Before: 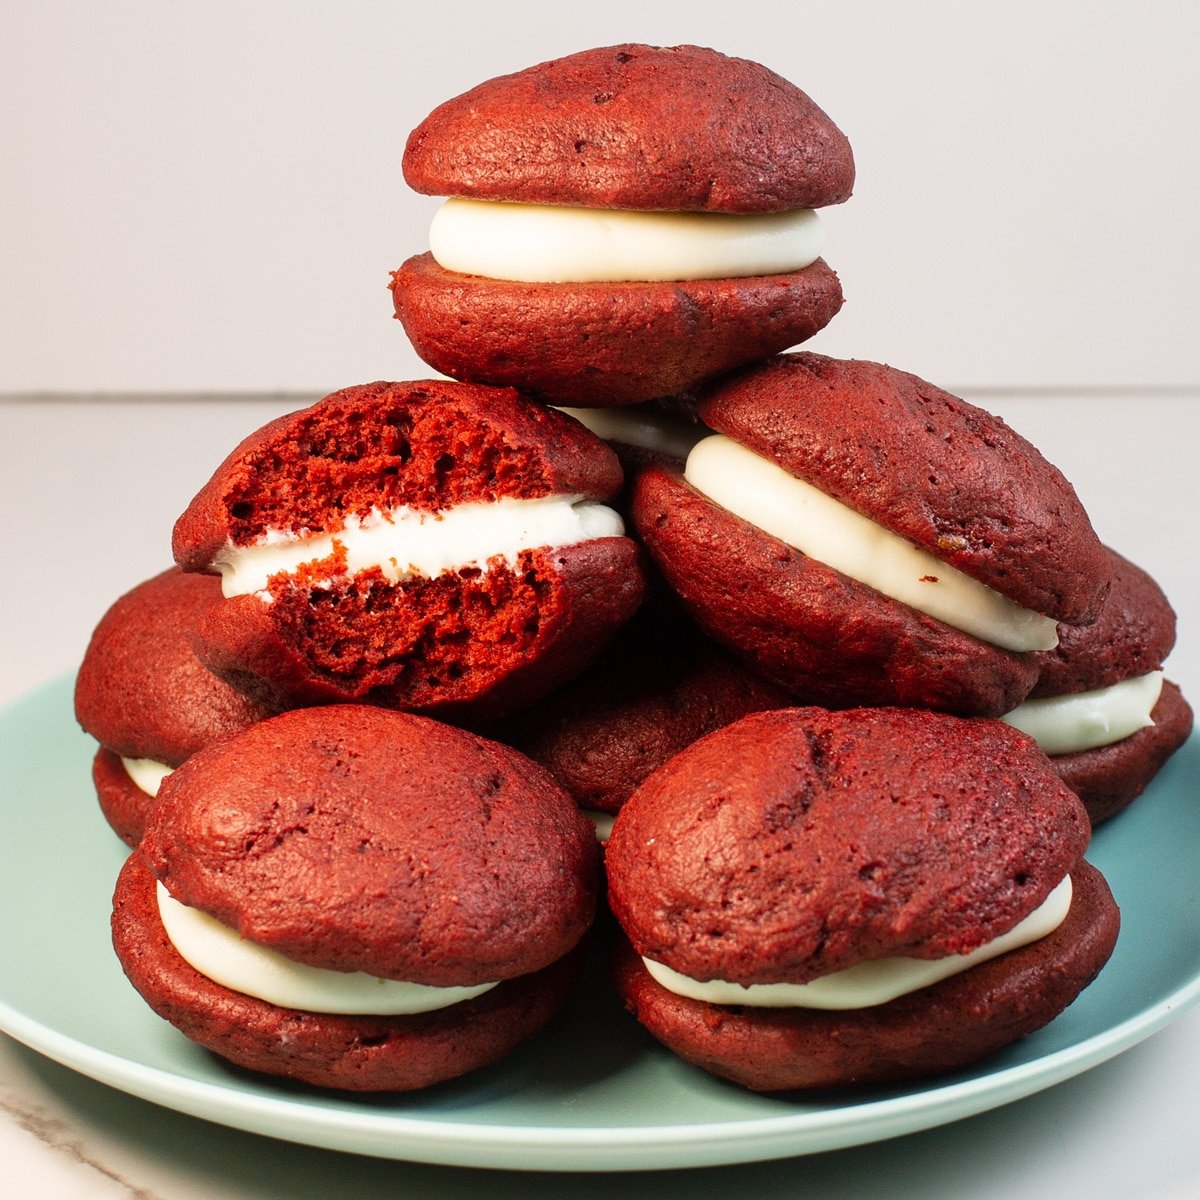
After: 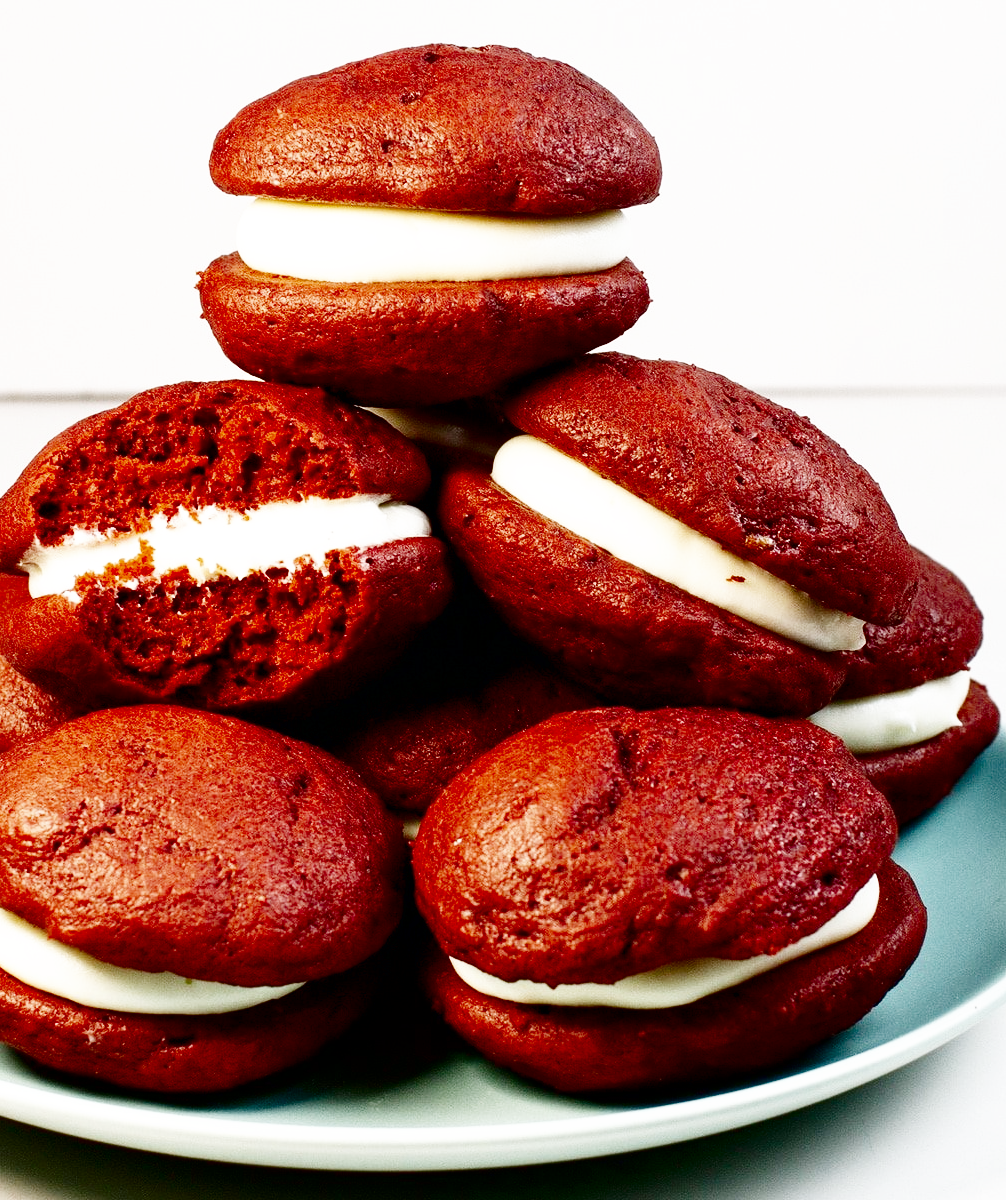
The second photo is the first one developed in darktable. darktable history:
base curve: curves: ch0 [(0, 0.003) (0.001, 0.002) (0.006, 0.004) (0.02, 0.022) (0.048, 0.086) (0.094, 0.234) (0.162, 0.431) (0.258, 0.629) (0.385, 0.8) (0.548, 0.918) (0.751, 0.988) (1, 1)], preserve colors none
crop: left 16.145%
contrast brightness saturation: brightness -0.52
